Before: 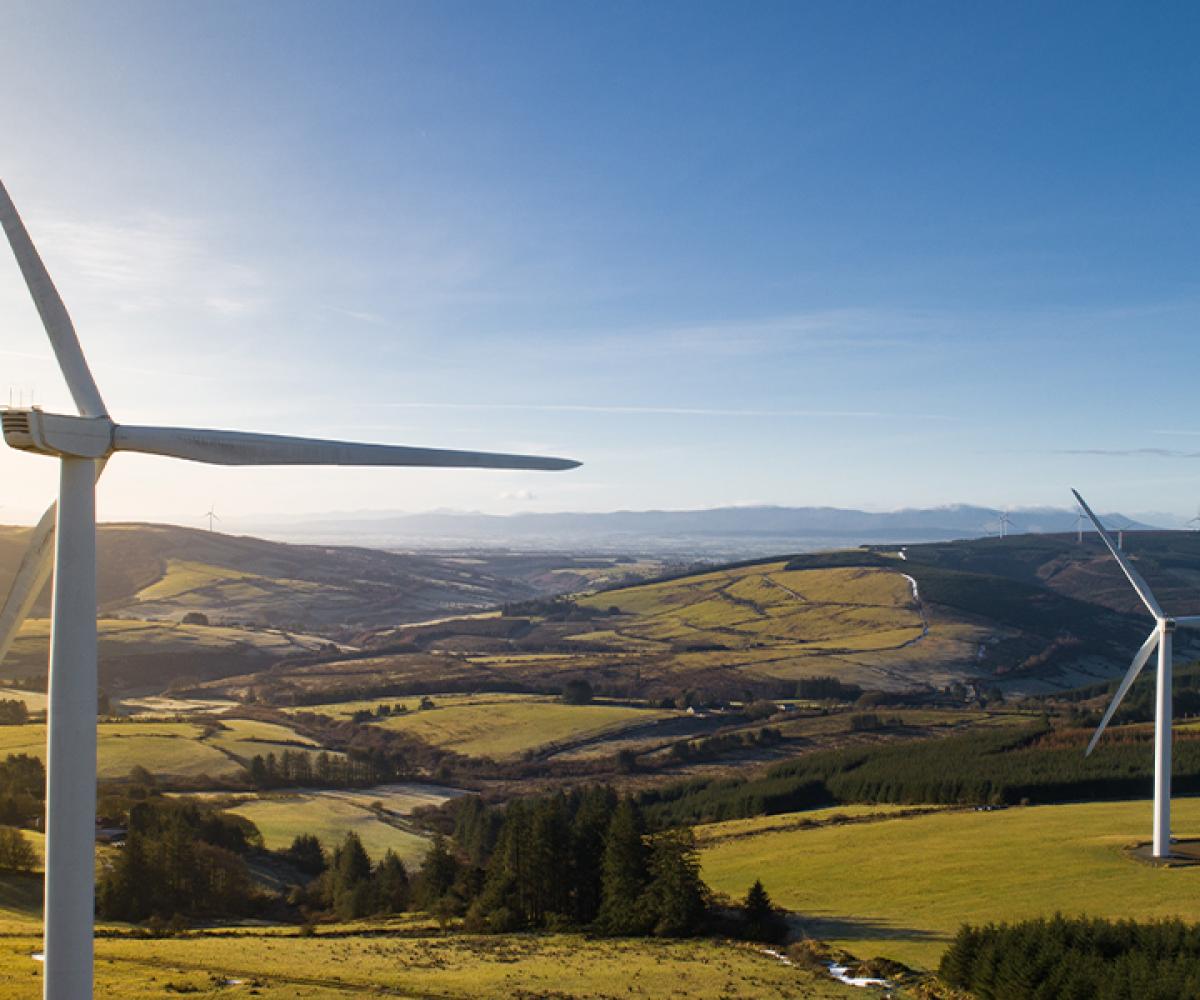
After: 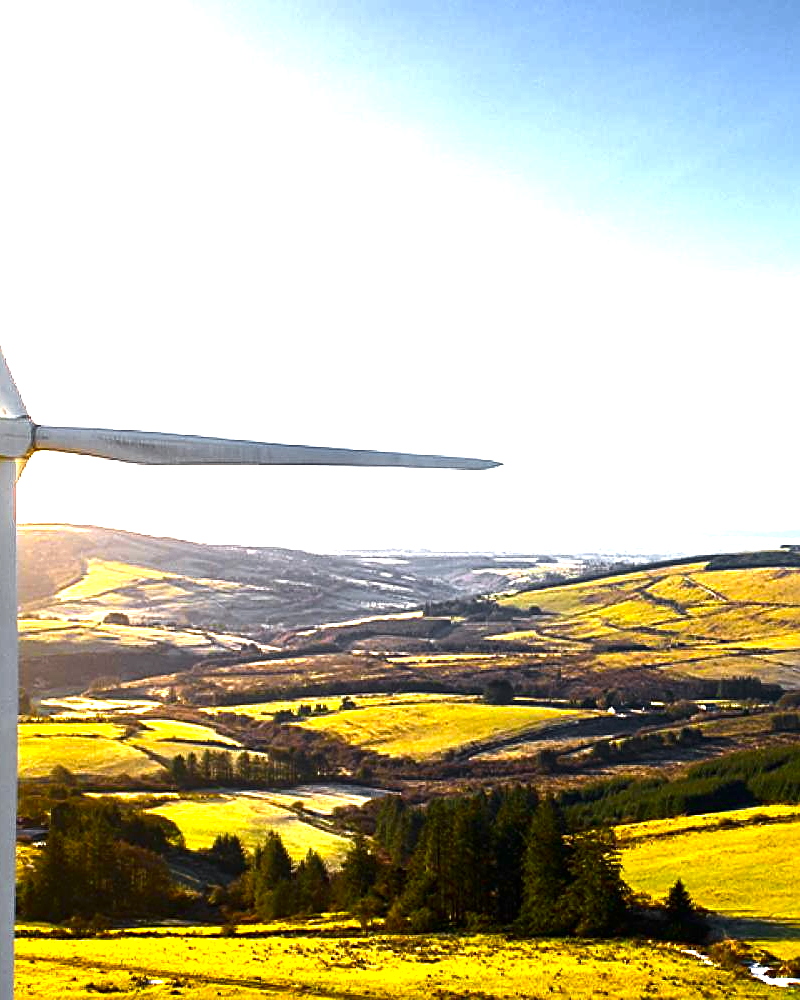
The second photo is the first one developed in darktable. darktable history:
crop and rotate: left 6.617%, right 26.717%
exposure: black level correction 0.001, exposure 1.646 EV, compensate exposure bias true, compensate highlight preservation false
color zones: curves: ch1 [(0.25, 0.61) (0.75, 0.248)]
rotate and perspective: automatic cropping original format, crop left 0, crop top 0
sharpen: on, module defaults
color balance rgb: linear chroma grading › global chroma 10%, global vibrance 10%, contrast 15%, saturation formula JzAzBz (2021)
contrast brightness saturation: brightness -0.25, saturation 0.2
